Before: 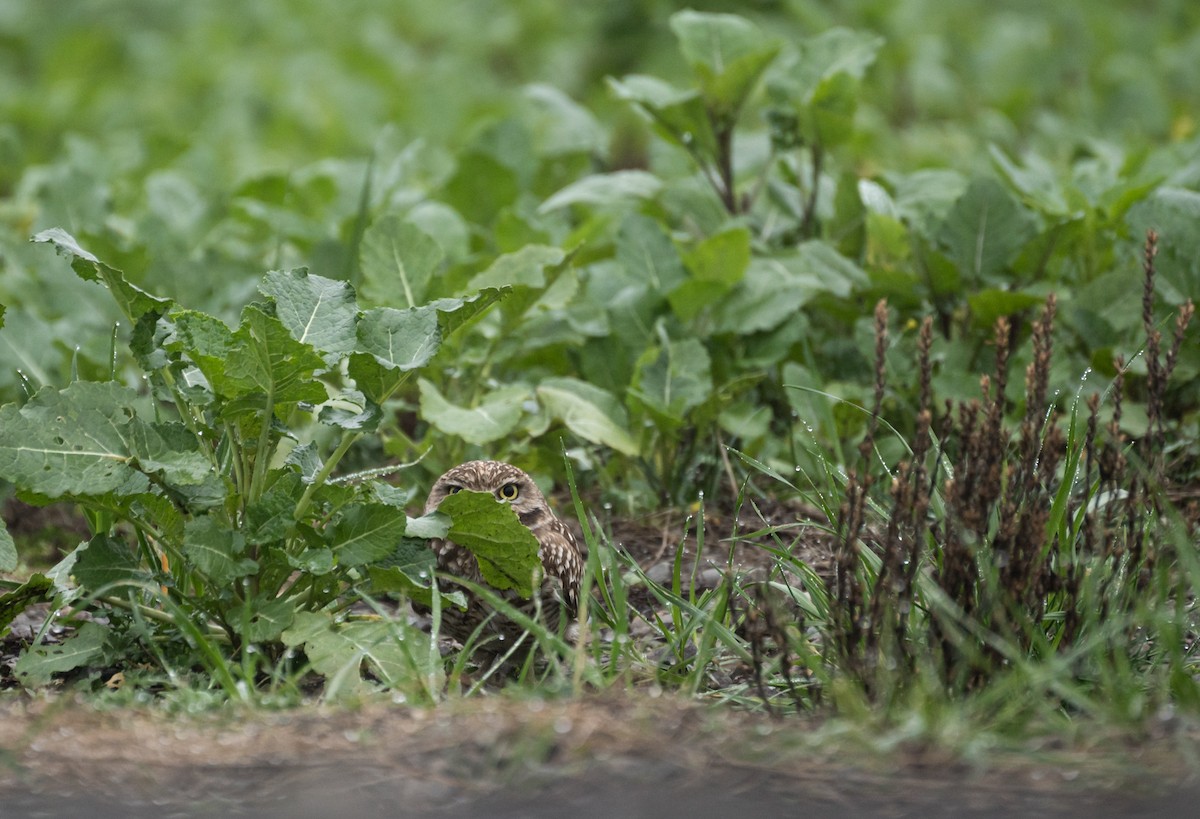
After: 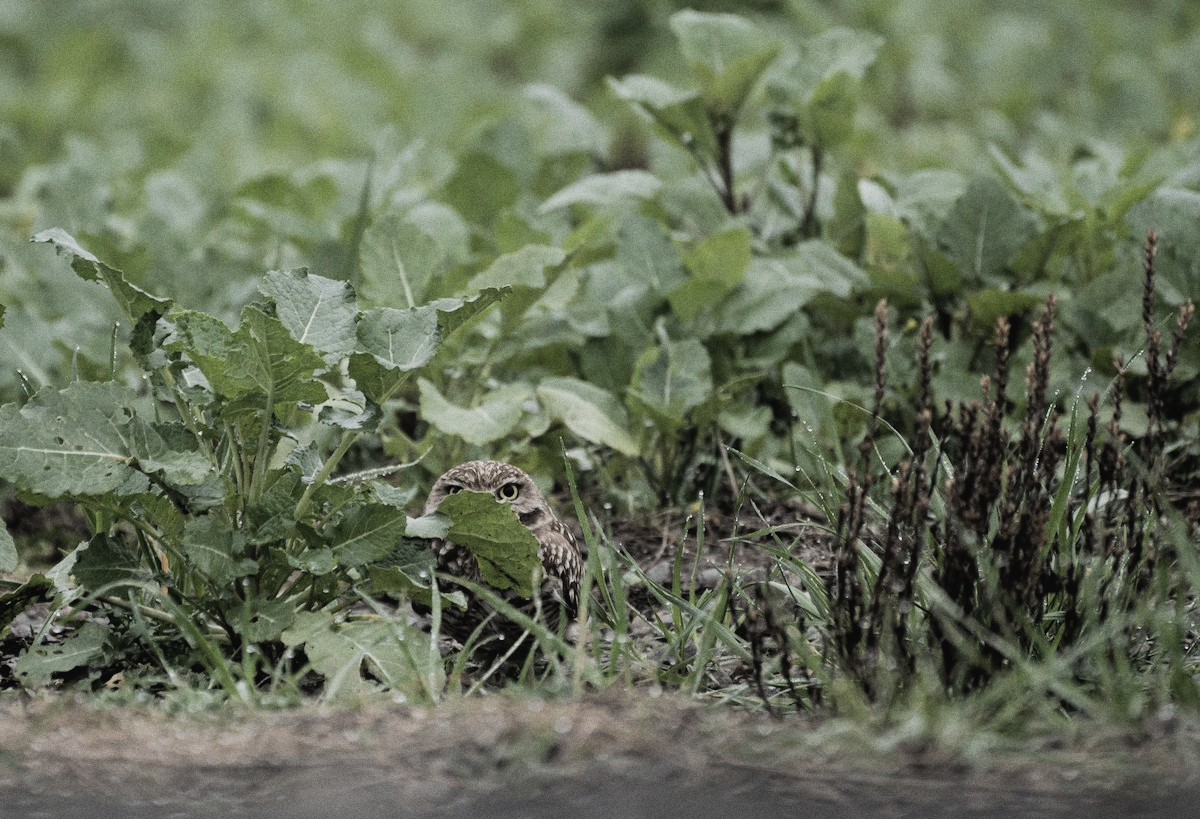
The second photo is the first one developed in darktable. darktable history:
filmic rgb: black relative exposure -5 EV, white relative exposure 3.5 EV, hardness 3.19, contrast 1.2, highlights saturation mix -30%
grain: coarseness 0.09 ISO
contrast brightness saturation: contrast -0.05, saturation -0.41
